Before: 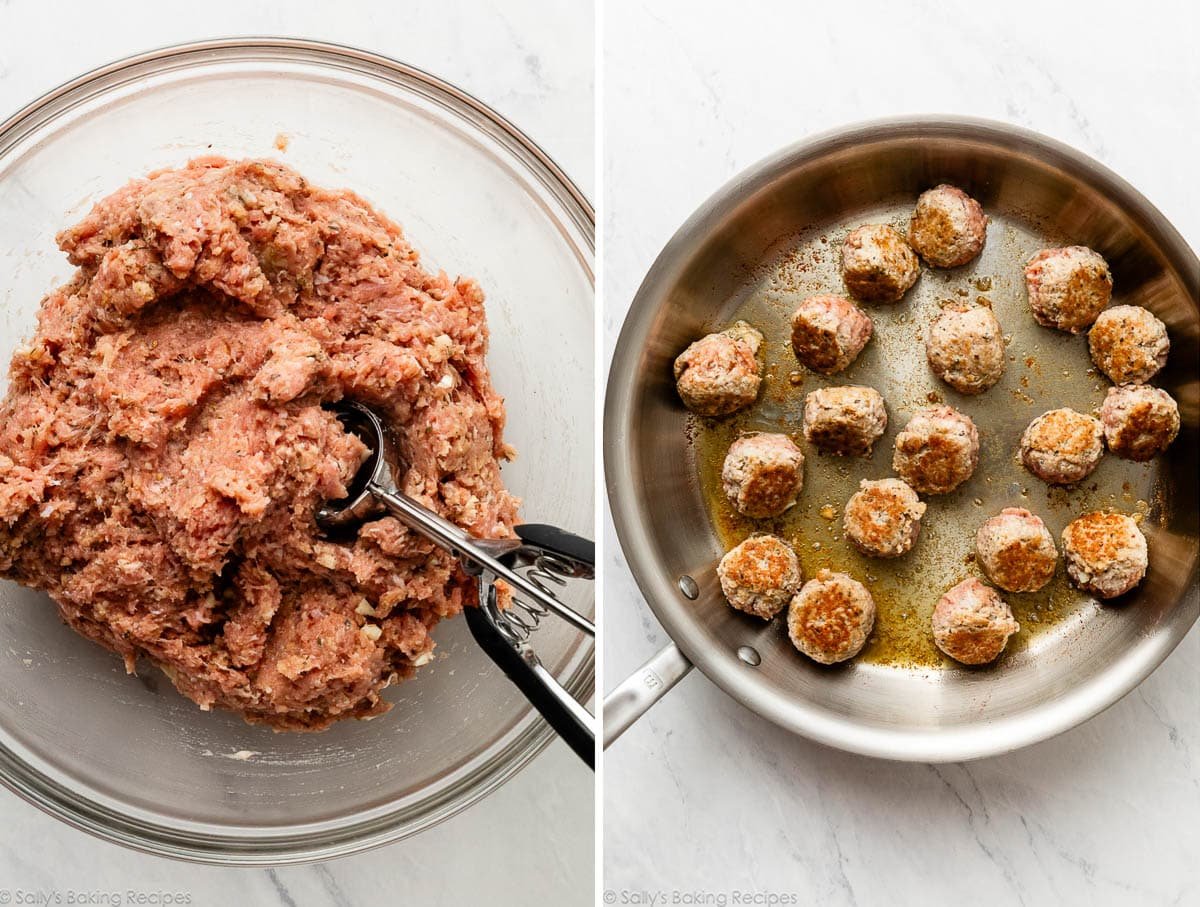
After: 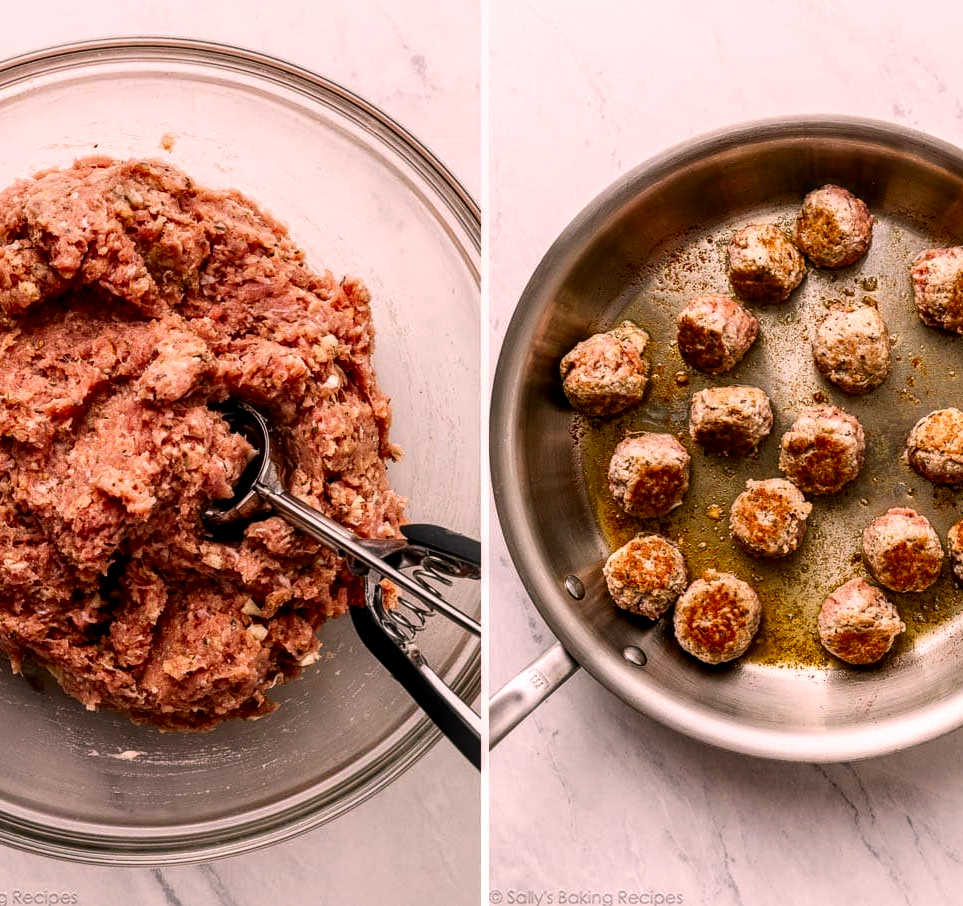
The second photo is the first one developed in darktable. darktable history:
crop and rotate: left 9.518%, right 10.224%
contrast brightness saturation: contrast 0.069, brightness -0.13, saturation 0.059
local contrast: detail 130%
color correction: highlights a* 14.52, highlights b* 4.75
